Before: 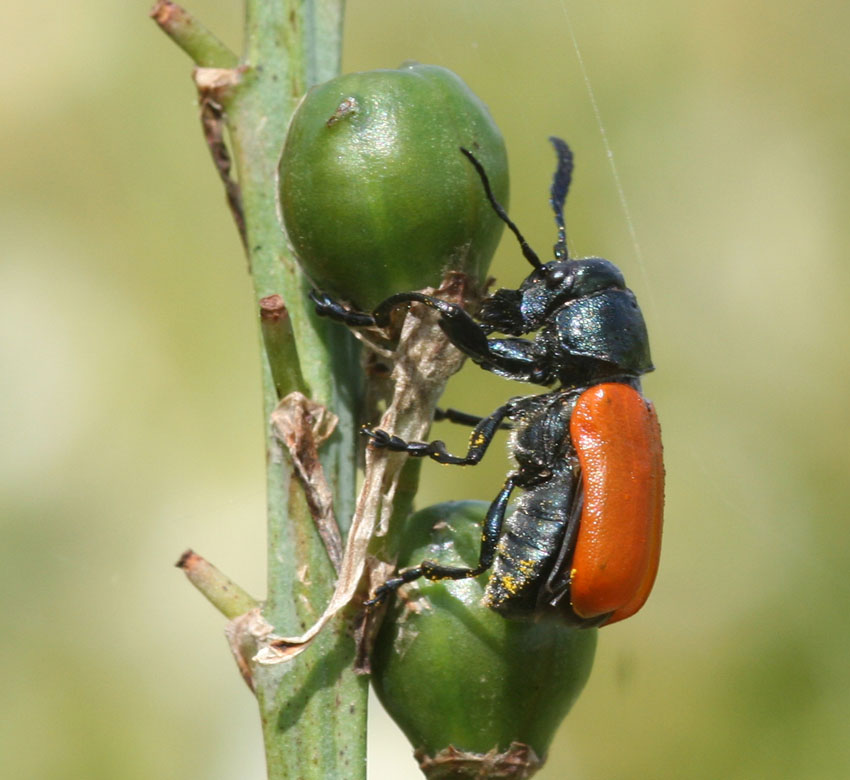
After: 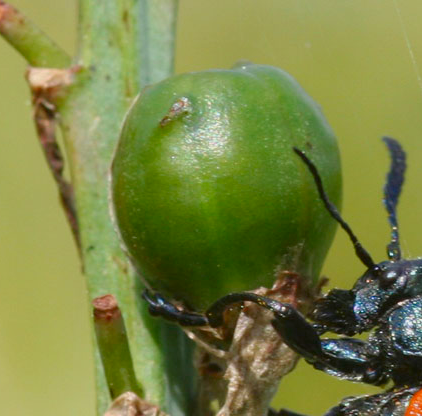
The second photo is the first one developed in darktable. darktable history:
crop: left 19.746%, right 30.577%, bottom 46.601%
shadows and highlights: radius 95.02, shadows -16.34, white point adjustment 0.239, highlights 31.53, compress 48.62%, soften with gaussian
tone equalizer: -8 EV 0.238 EV, -7 EV 0.387 EV, -6 EV 0.385 EV, -5 EV 0.243 EV, -3 EV -0.257 EV, -2 EV -0.44 EV, -1 EV -0.411 EV, +0 EV -0.281 EV, edges refinement/feathering 500, mask exposure compensation -1.57 EV, preserve details no
contrast brightness saturation: contrast 0.162, saturation 0.328
